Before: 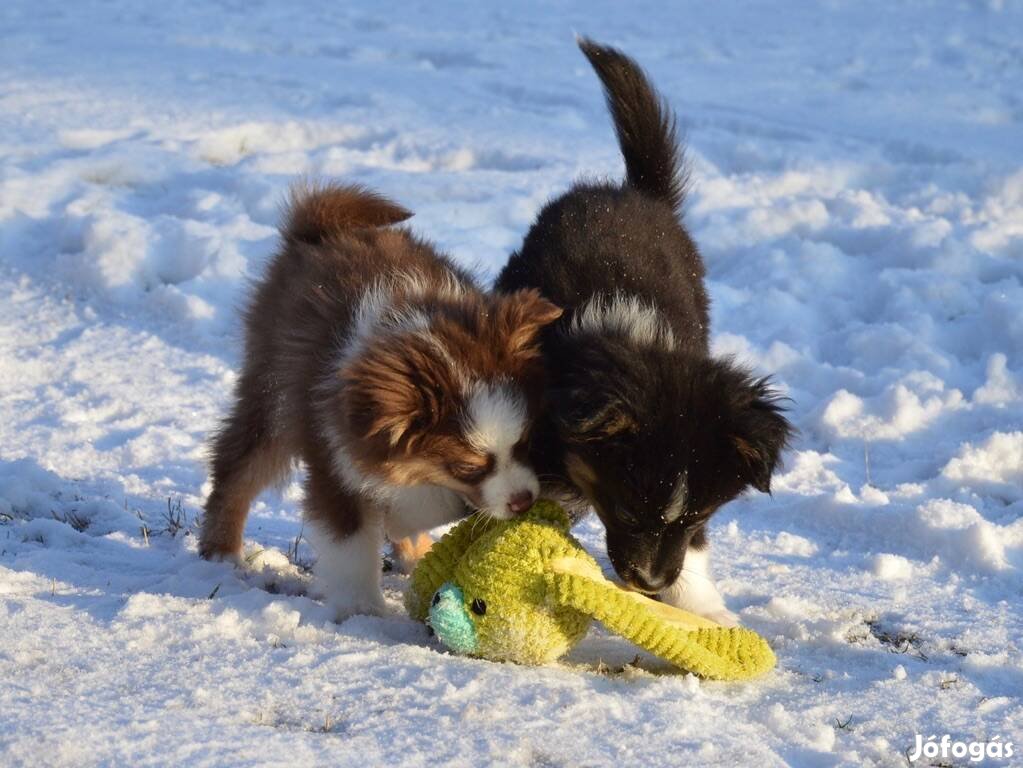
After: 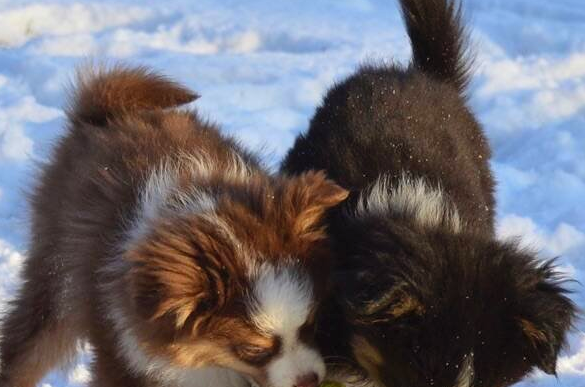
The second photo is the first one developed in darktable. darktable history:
crop: left 20.932%, top 15.471%, right 21.848%, bottom 34.081%
contrast brightness saturation: contrast 0.07, brightness 0.08, saturation 0.18
